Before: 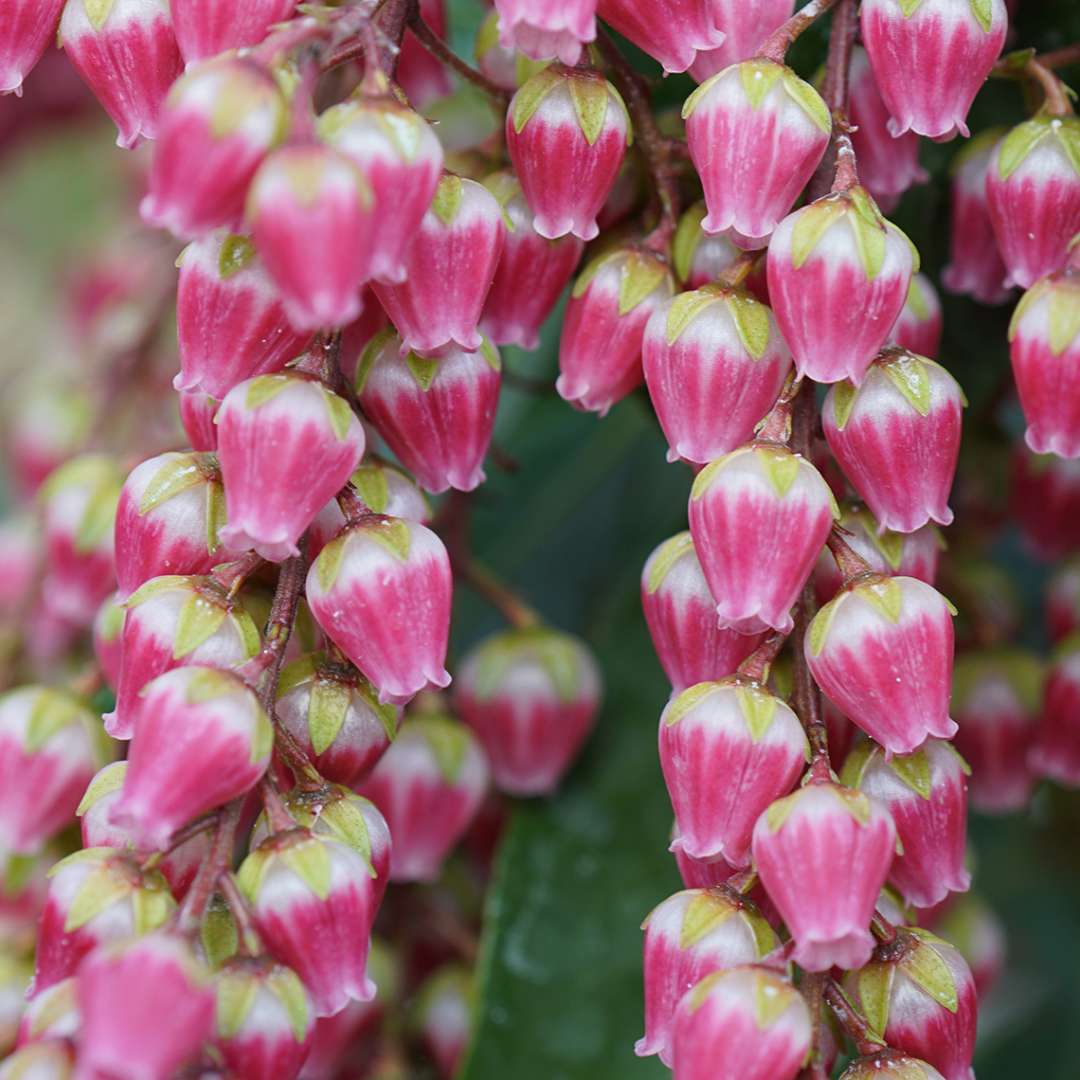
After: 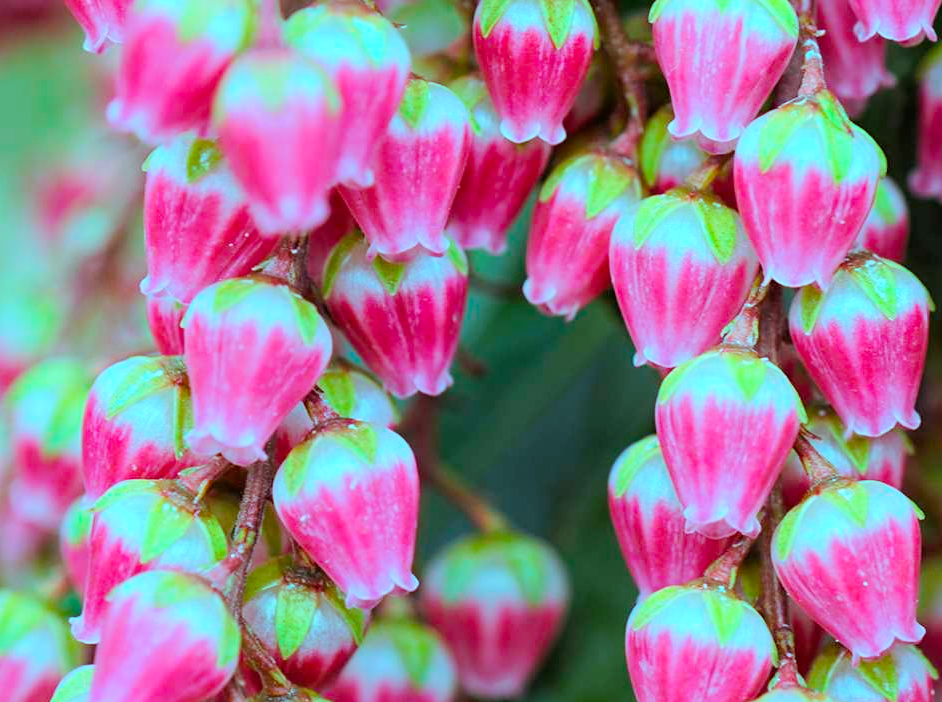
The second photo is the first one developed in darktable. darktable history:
exposure: black level correction 0, exposure 0.683 EV, compensate highlight preservation false
crop: left 3.071%, top 8.949%, right 9.677%, bottom 25.994%
tone curve: curves: ch0 [(0, 0.013) (0.054, 0.018) (0.205, 0.191) (0.289, 0.292) (0.39, 0.424) (0.493, 0.551) (0.666, 0.743) (0.795, 0.841) (1, 0.998)]; ch1 [(0, 0) (0.385, 0.343) (0.439, 0.415) (0.494, 0.495) (0.501, 0.501) (0.51, 0.509) (0.548, 0.554) (0.586, 0.601) (0.66, 0.687) (0.783, 0.804) (1, 1)]; ch2 [(0, 0) (0.304, 0.31) (0.403, 0.399) (0.441, 0.428) (0.47, 0.469) (0.498, 0.496) (0.524, 0.538) (0.566, 0.579) (0.633, 0.665) (0.7, 0.711) (1, 1)]
color balance rgb: shadows lift › chroma 0.681%, shadows lift › hue 111.49°, highlights gain › luminance -33.248%, highlights gain › chroma 5.569%, highlights gain › hue 220.31°, perceptual saturation grading › global saturation 30.593%, global vibrance 3.408%
